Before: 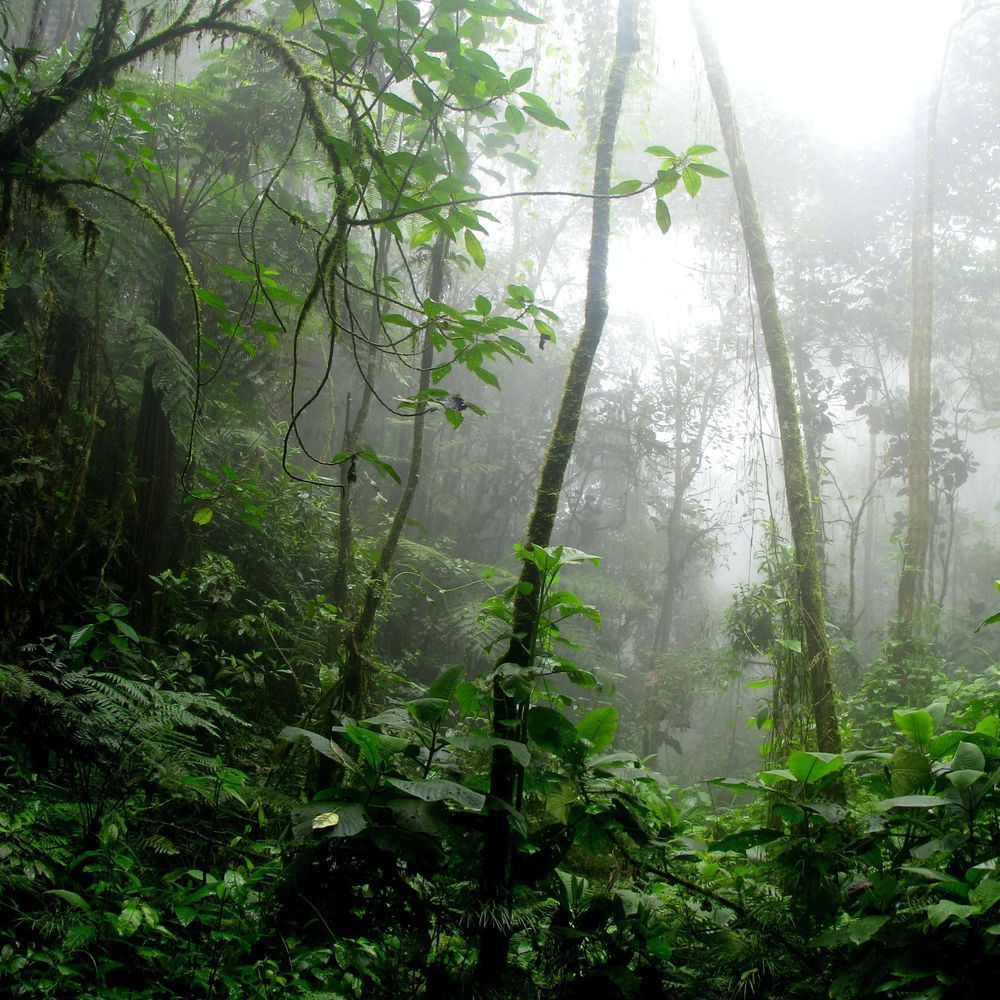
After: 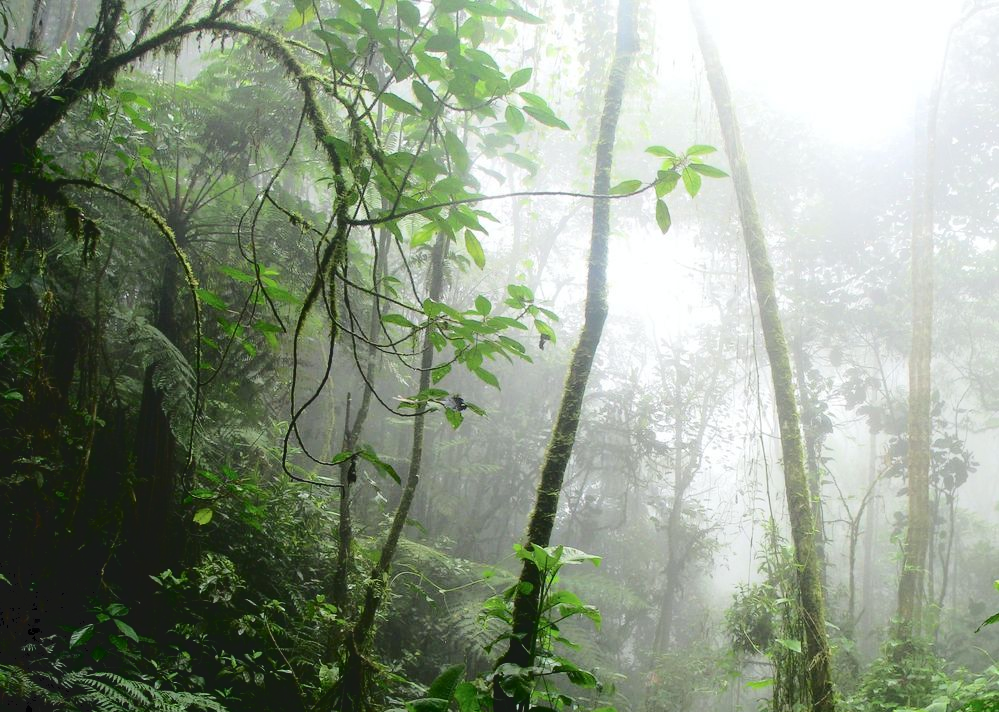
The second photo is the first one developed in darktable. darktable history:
crop: right 0%, bottom 28.737%
tone curve: curves: ch0 [(0, 0) (0.003, 0.085) (0.011, 0.086) (0.025, 0.086) (0.044, 0.088) (0.069, 0.093) (0.1, 0.102) (0.136, 0.12) (0.177, 0.157) (0.224, 0.203) (0.277, 0.277) (0.335, 0.36) (0.399, 0.463) (0.468, 0.559) (0.543, 0.626) (0.623, 0.703) (0.709, 0.789) (0.801, 0.869) (0.898, 0.927) (1, 1)], color space Lab, independent channels, preserve colors none
